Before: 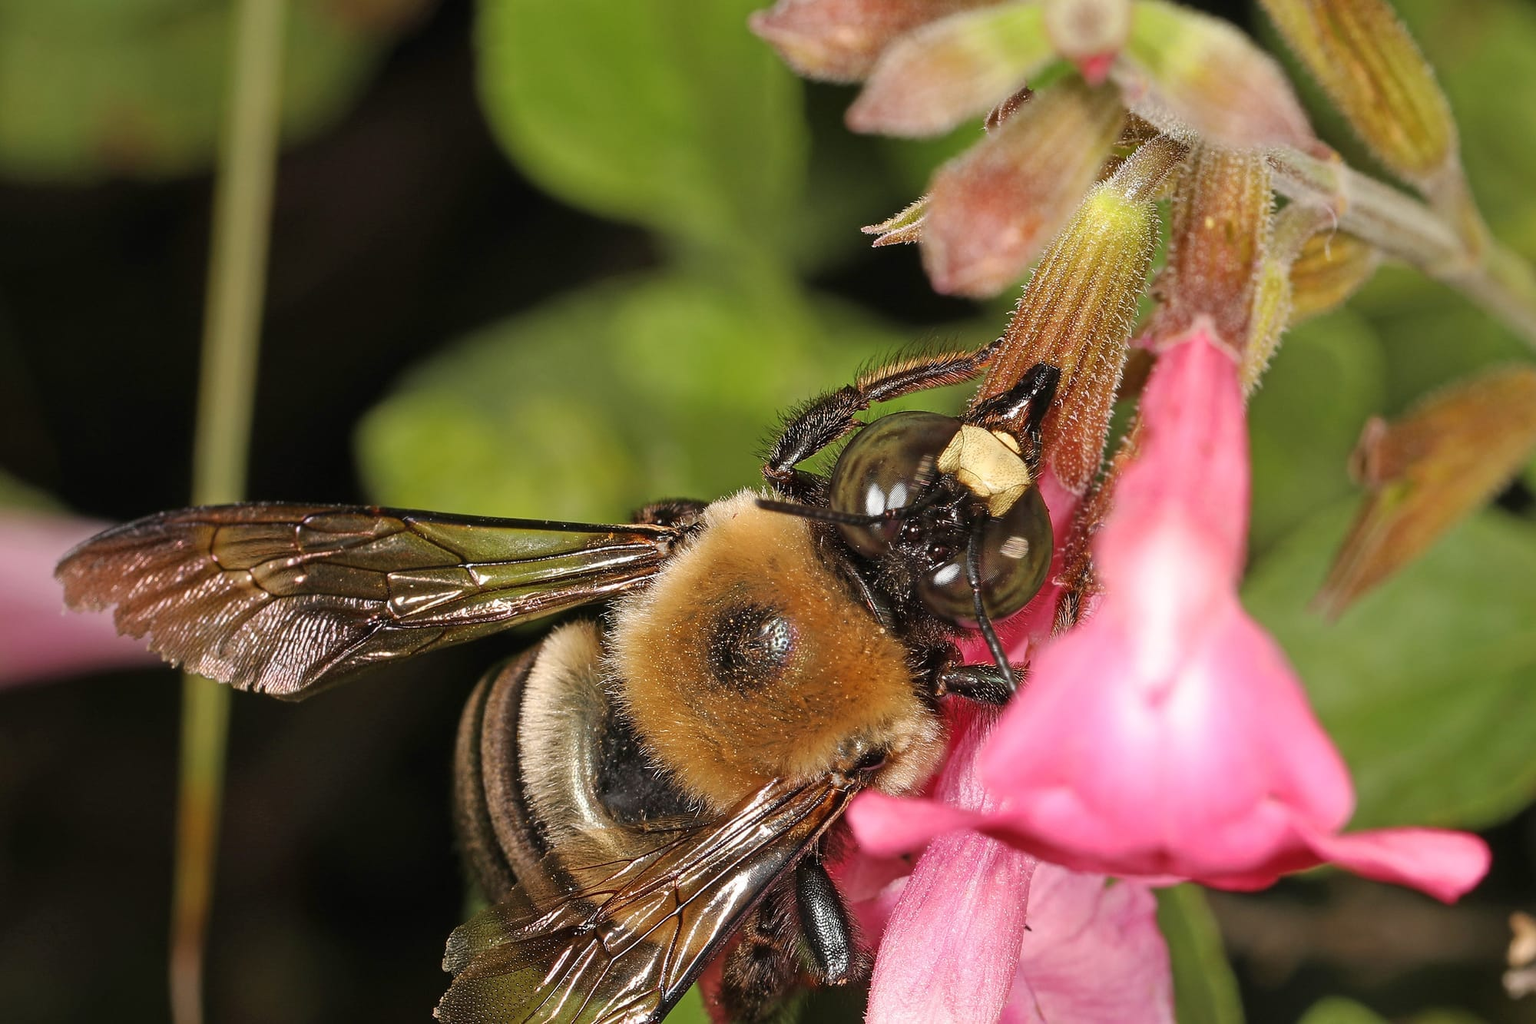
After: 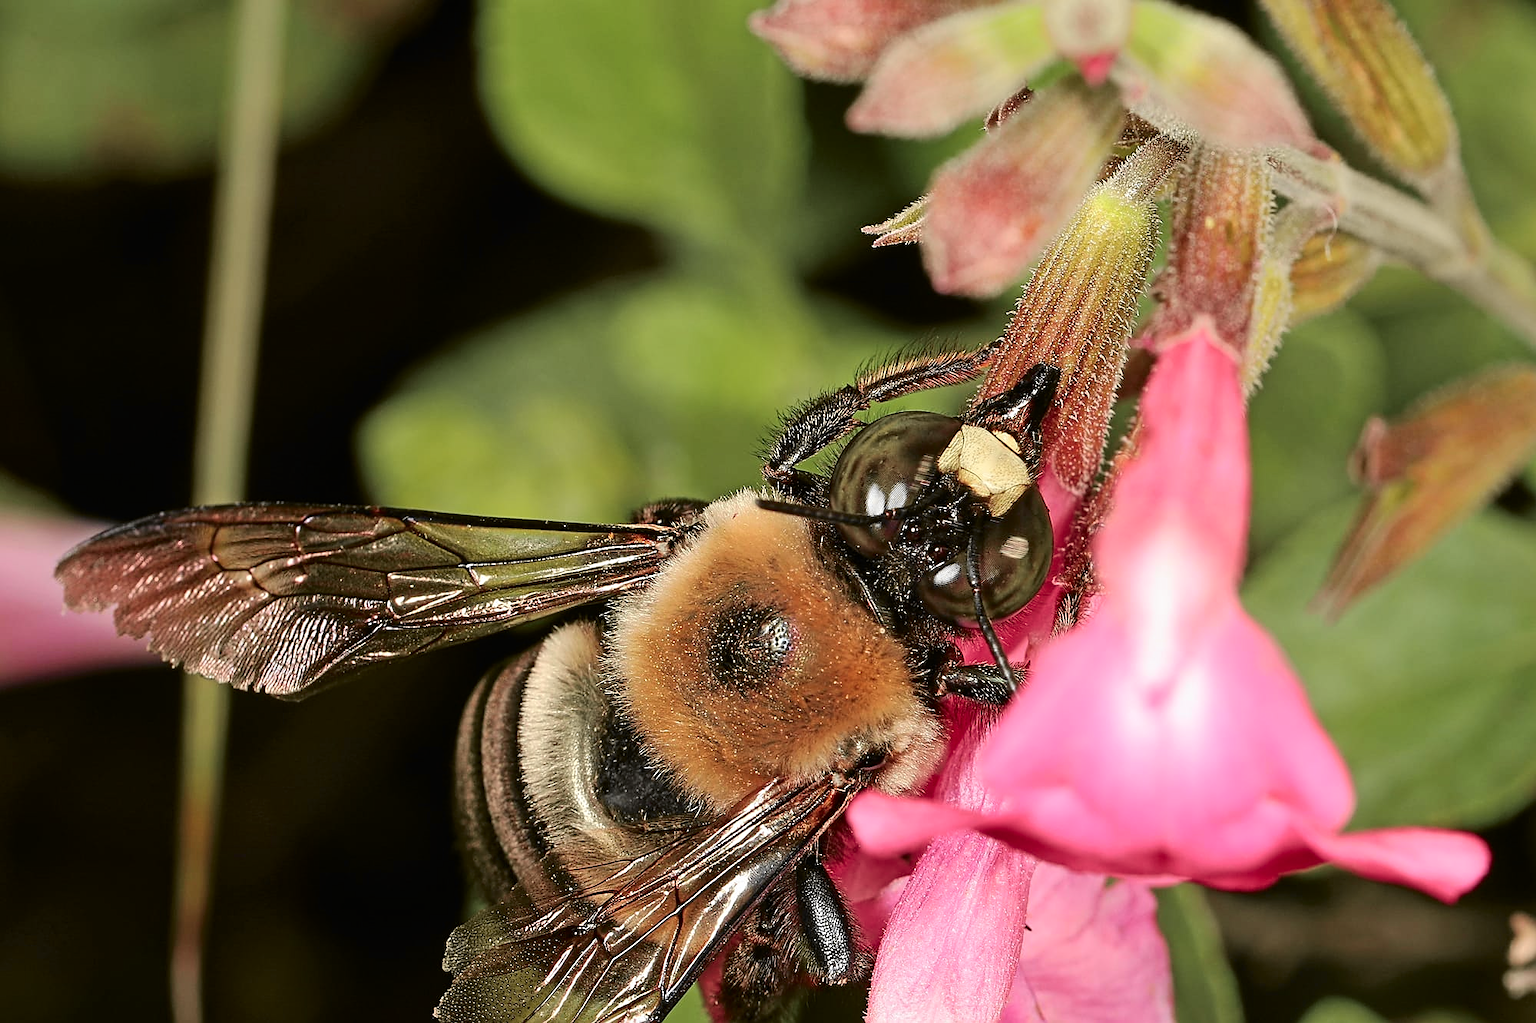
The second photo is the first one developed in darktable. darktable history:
sharpen: on, module defaults
tone curve: curves: ch0 [(0.003, 0) (0.066, 0.031) (0.163, 0.112) (0.264, 0.238) (0.395, 0.408) (0.517, 0.56) (0.684, 0.734) (0.791, 0.814) (1, 1)]; ch1 [(0, 0) (0.164, 0.115) (0.337, 0.332) (0.39, 0.398) (0.464, 0.461) (0.501, 0.5) (0.507, 0.5) (0.534, 0.532) (0.577, 0.59) (0.652, 0.681) (0.733, 0.749) (0.811, 0.796) (1, 1)]; ch2 [(0, 0) (0.337, 0.382) (0.464, 0.476) (0.501, 0.5) (0.527, 0.54) (0.551, 0.565) (0.6, 0.59) (0.687, 0.675) (1, 1)], color space Lab, independent channels, preserve colors none
